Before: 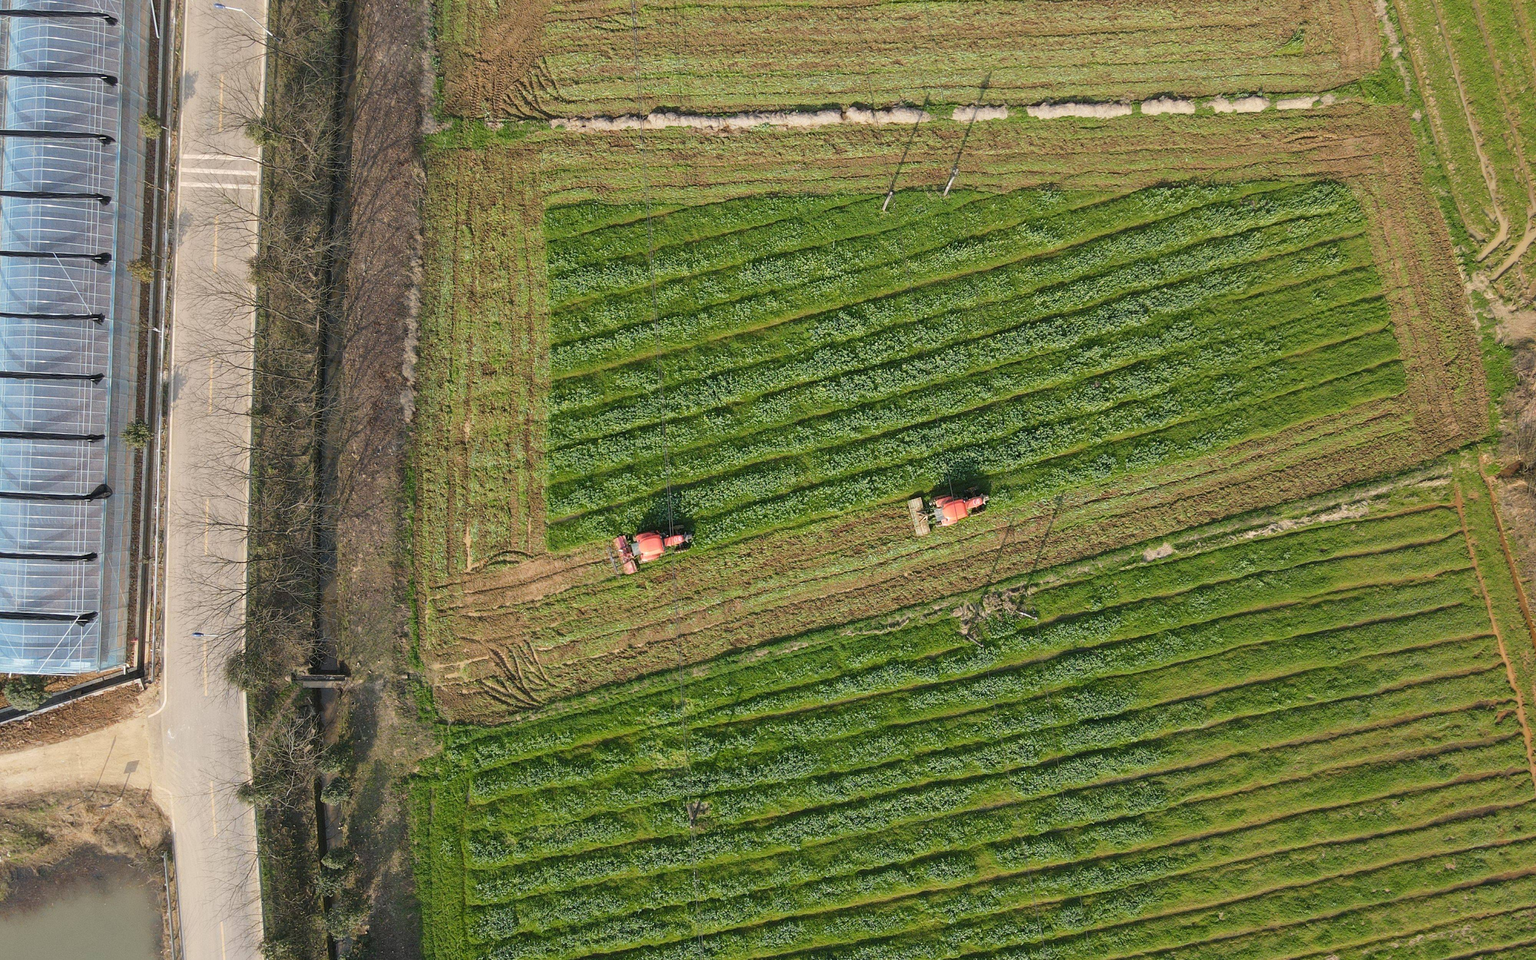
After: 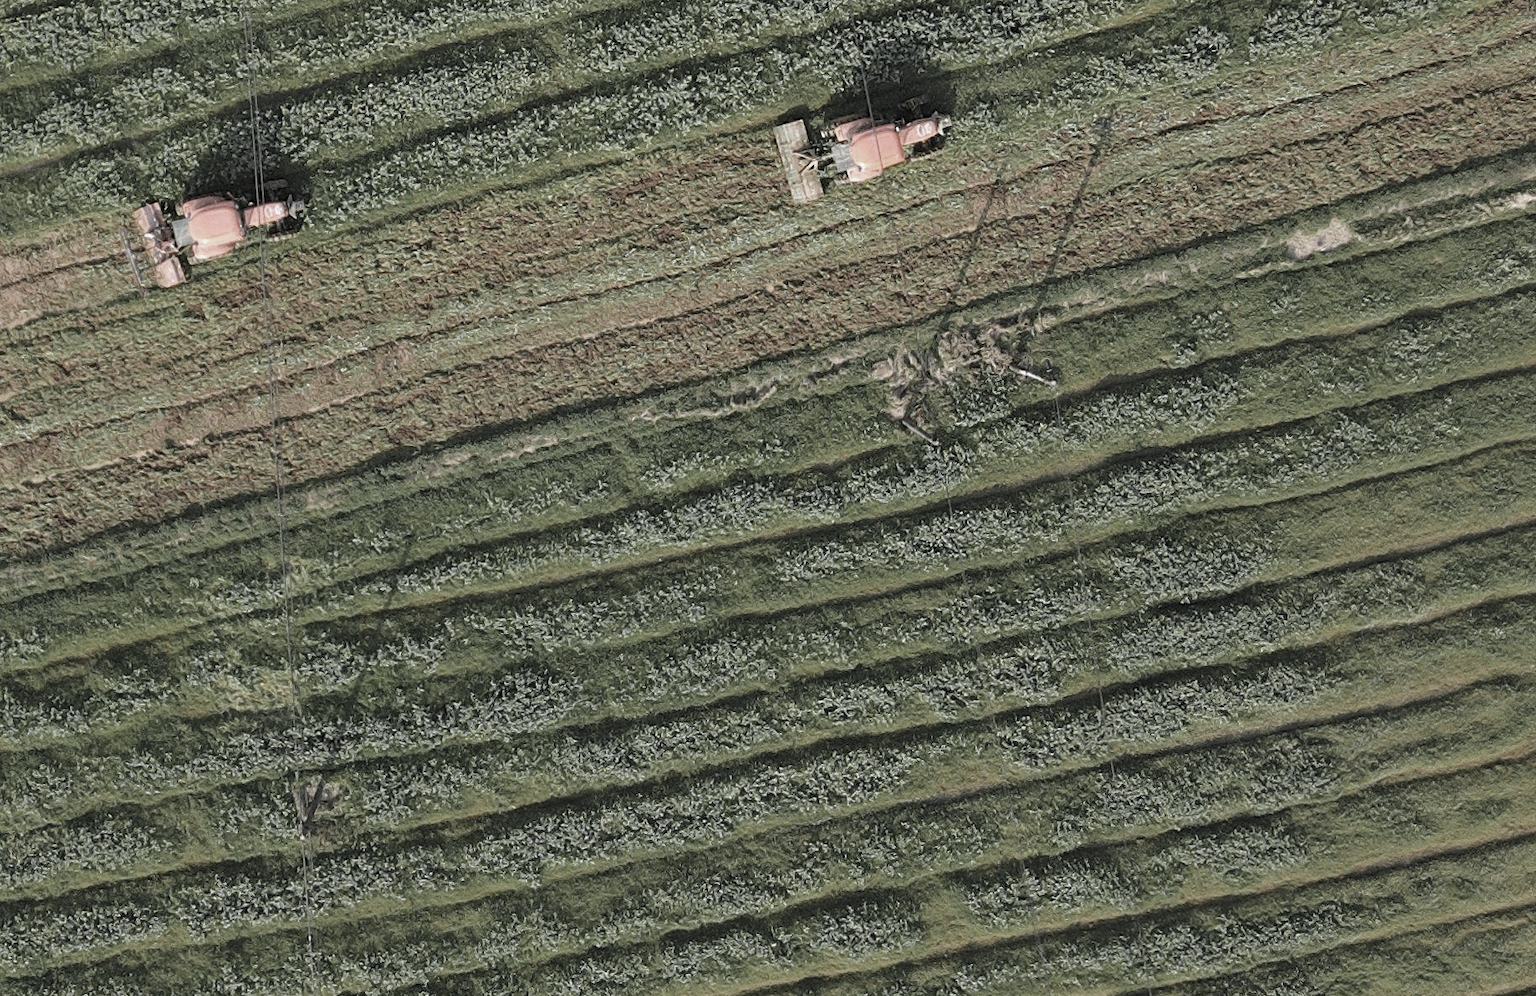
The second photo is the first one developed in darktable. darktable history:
color zones: curves: ch0 [(0, 0.613) (0.01, 0.613) (0.245, 0.448) (0.498, 0.529) (0.642, 0.665) (0.879, 0.777) (0.99, 0.613)]; ch1 [(0, 0.035) (0.121, 0.189) (0.259, 0.197) (0.415, 0.061) (0.589, 0.022) (0.732, 0.022) (0.857, 0.026) (0.991, 0.053)]
exposure: compensate highlight preservation false
crop: left 35.968%, top 46.109%, right 18.086%, bottom 6.177%
